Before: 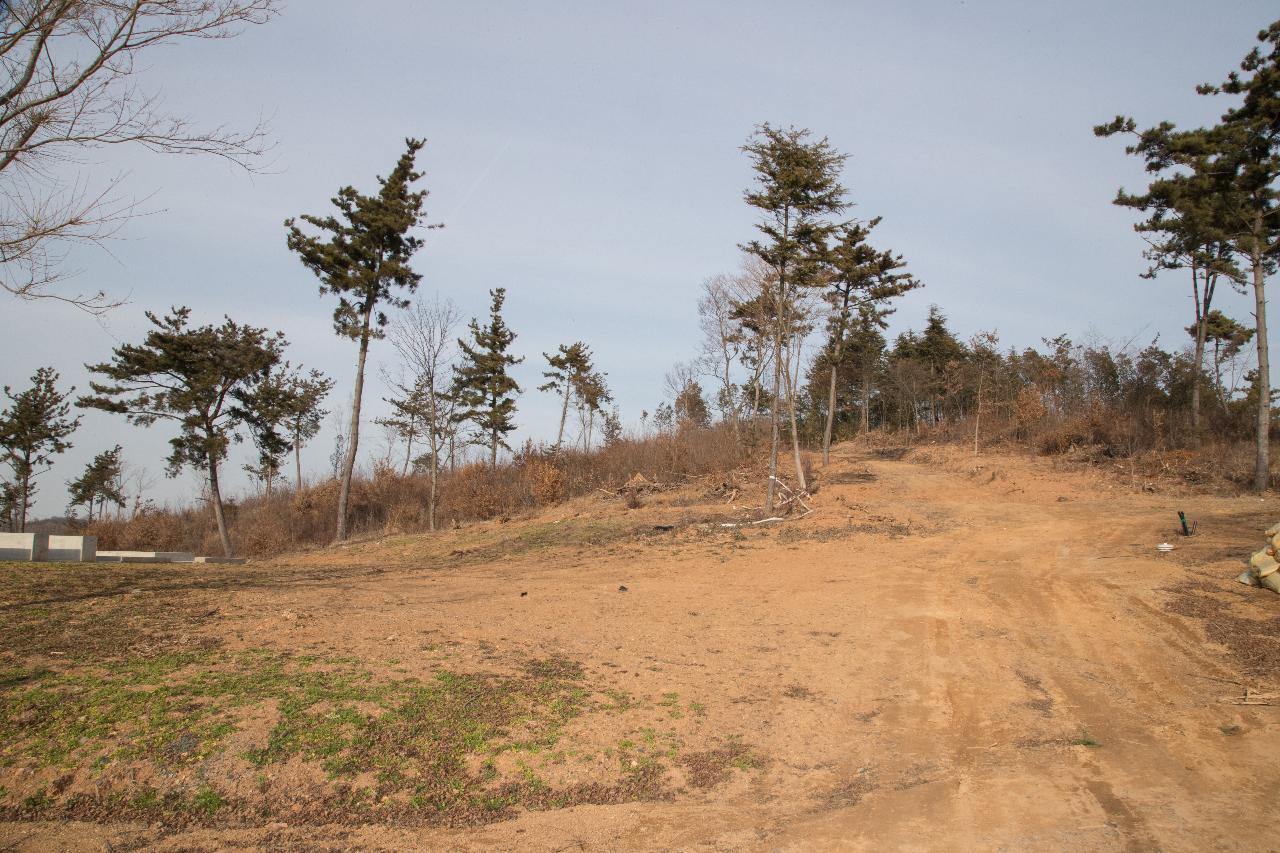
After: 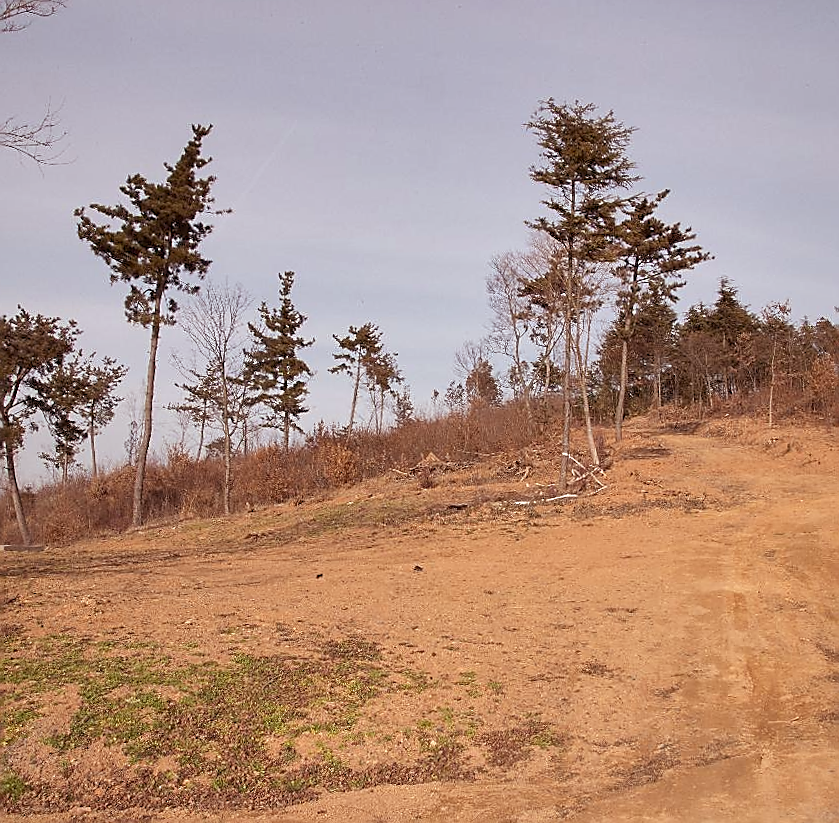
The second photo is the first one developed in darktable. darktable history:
rgb levels: mode RGB, independent channels, levels [[0, 0.474, 1], [0, 0.5, 1], [0, 0.5, 1]]
crop and rotate: left 15.055%, right 18.278%
sharpen: radius 1.4, amount 1.25, threshold 0.7
rotate and perspective: rotation -1.32°, lens shift (horizontal) -0.031, crop left 0.015, crop right 0.985, crop top 0.047, crop bottom 0.982
shadows and highlights: soften with gaussian
